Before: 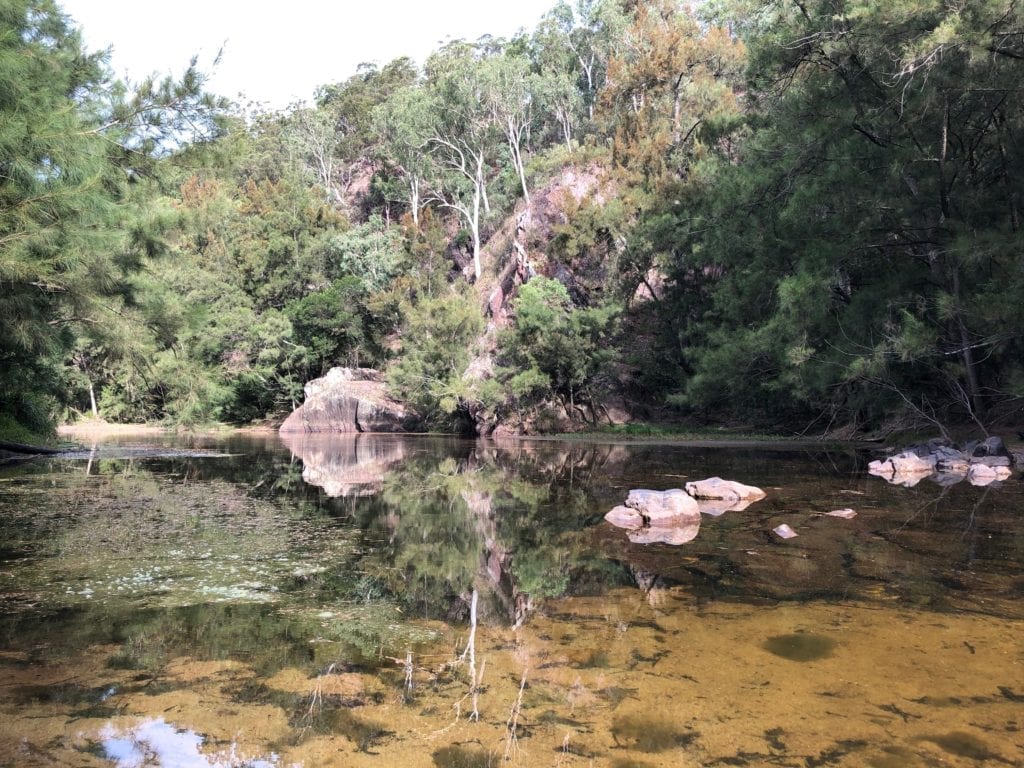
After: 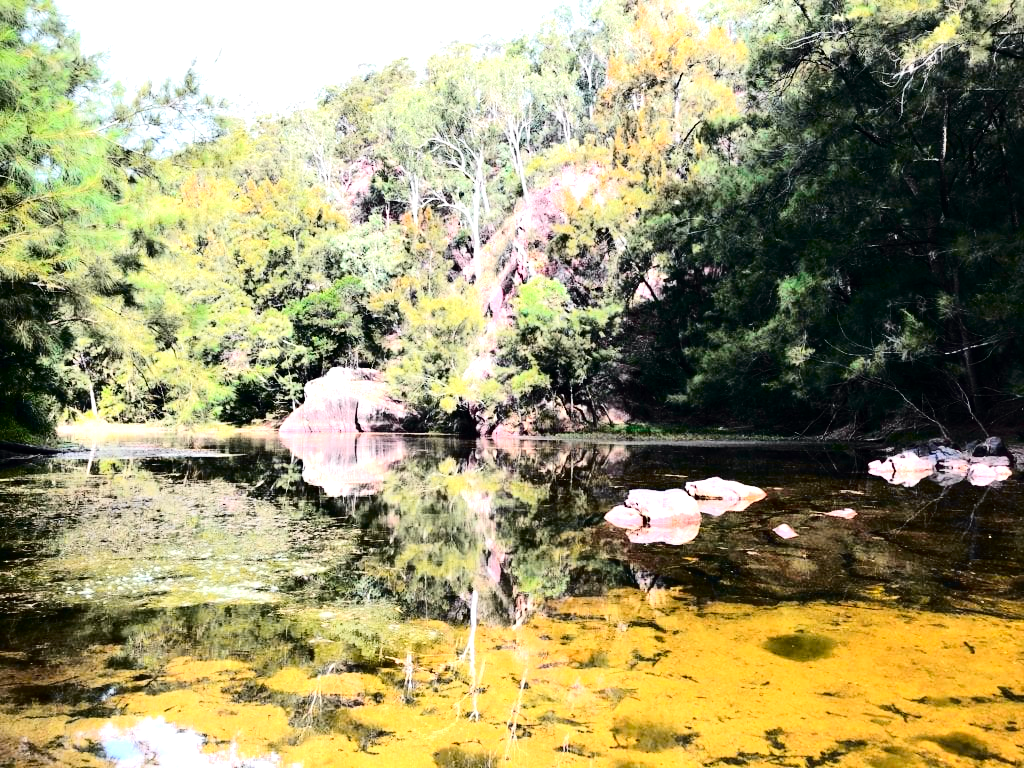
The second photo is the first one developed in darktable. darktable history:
tone curve: curves: ch0 [(0, 0) (0.11, 0.061) (0.256, 0.259) (0.398, 0.494) (0.498, 0.611) (0.65, 0.757) (0.835, 0.883) (1, 0.961)]; ch1 [(0, 0) (0.346, 0.307) (0.408, 0.369) (0.453, 0.457) (0.482, 0.479) (0.502, 0.498) (0.521, 0.51) (0.553, 0.554) (0.618, 0.65) (0.693, 0.727) (1, 1)]; ch2 [(0, 0) (0.366, 0.337) (0.434, 0.46) (0.485, 0.494) (0.5, 0.494) (0.511, 0.508) (0.537, 0.55) (0.579, 0.599) (0.621, 0.693) (1, 1)], color space Lab, independent channels, preserve colors none
exposure: exposure 1.15 EV, compensate highlight preservation false
contrast brightness saturation: contrast 0.19, brightness -0.24, saturation 0.11
